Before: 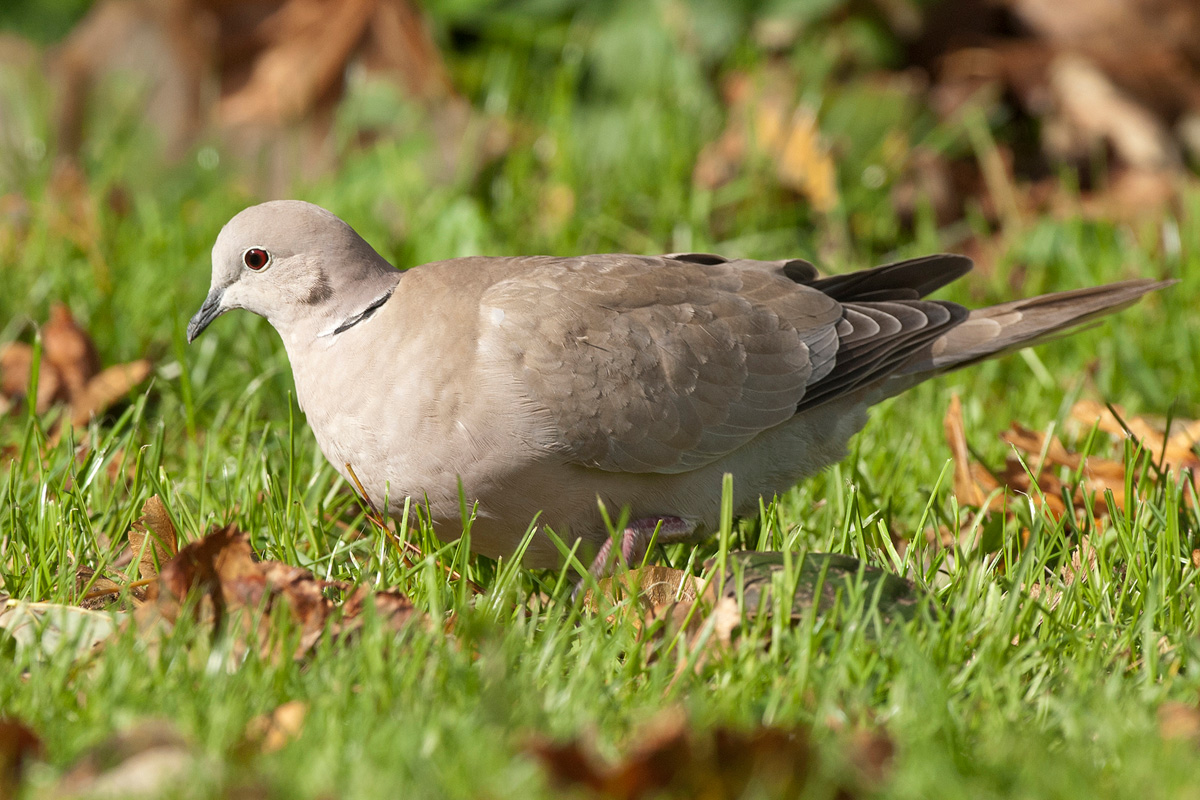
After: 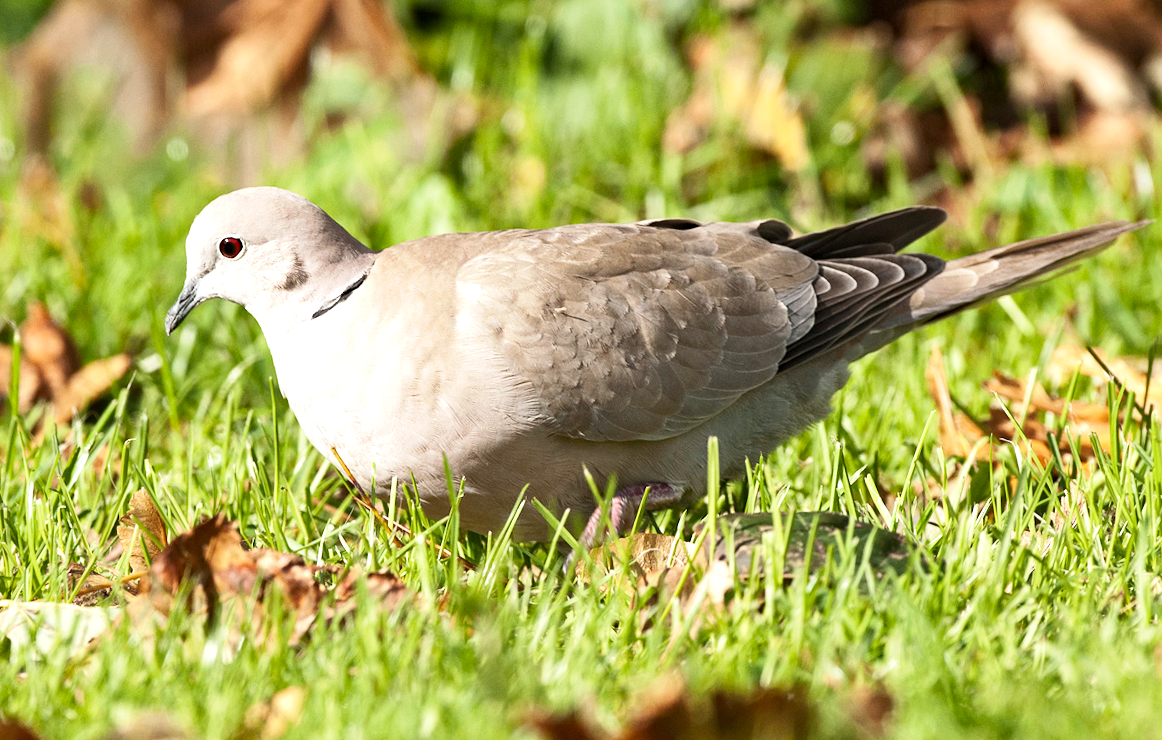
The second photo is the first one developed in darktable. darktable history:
haze removal: compatibility mode true, adaptive false
tone equalizer: -8 EV -0.75 EV, -7 EV -0.7 EV, -6 EV -0.6 EV, -5 EV -0.4 EV, -3 EV 0.4 EV, -2 EV 0.6 EV, -1 EV 0.7 EV, +0 EV 0.75 EV, edges refinement/feathering 500, mask exposure compensation -1.57 EV, preserve details no
base curve: curves: ch0 [(0, 0) (0.204, 0.334) (0.55, 0.733) (1, 1)], preserve colors none
rotate and perspective: rotation -3°, crop left 0.031, crop right 0.968, crop top 0.07, crop bottom 0.93
